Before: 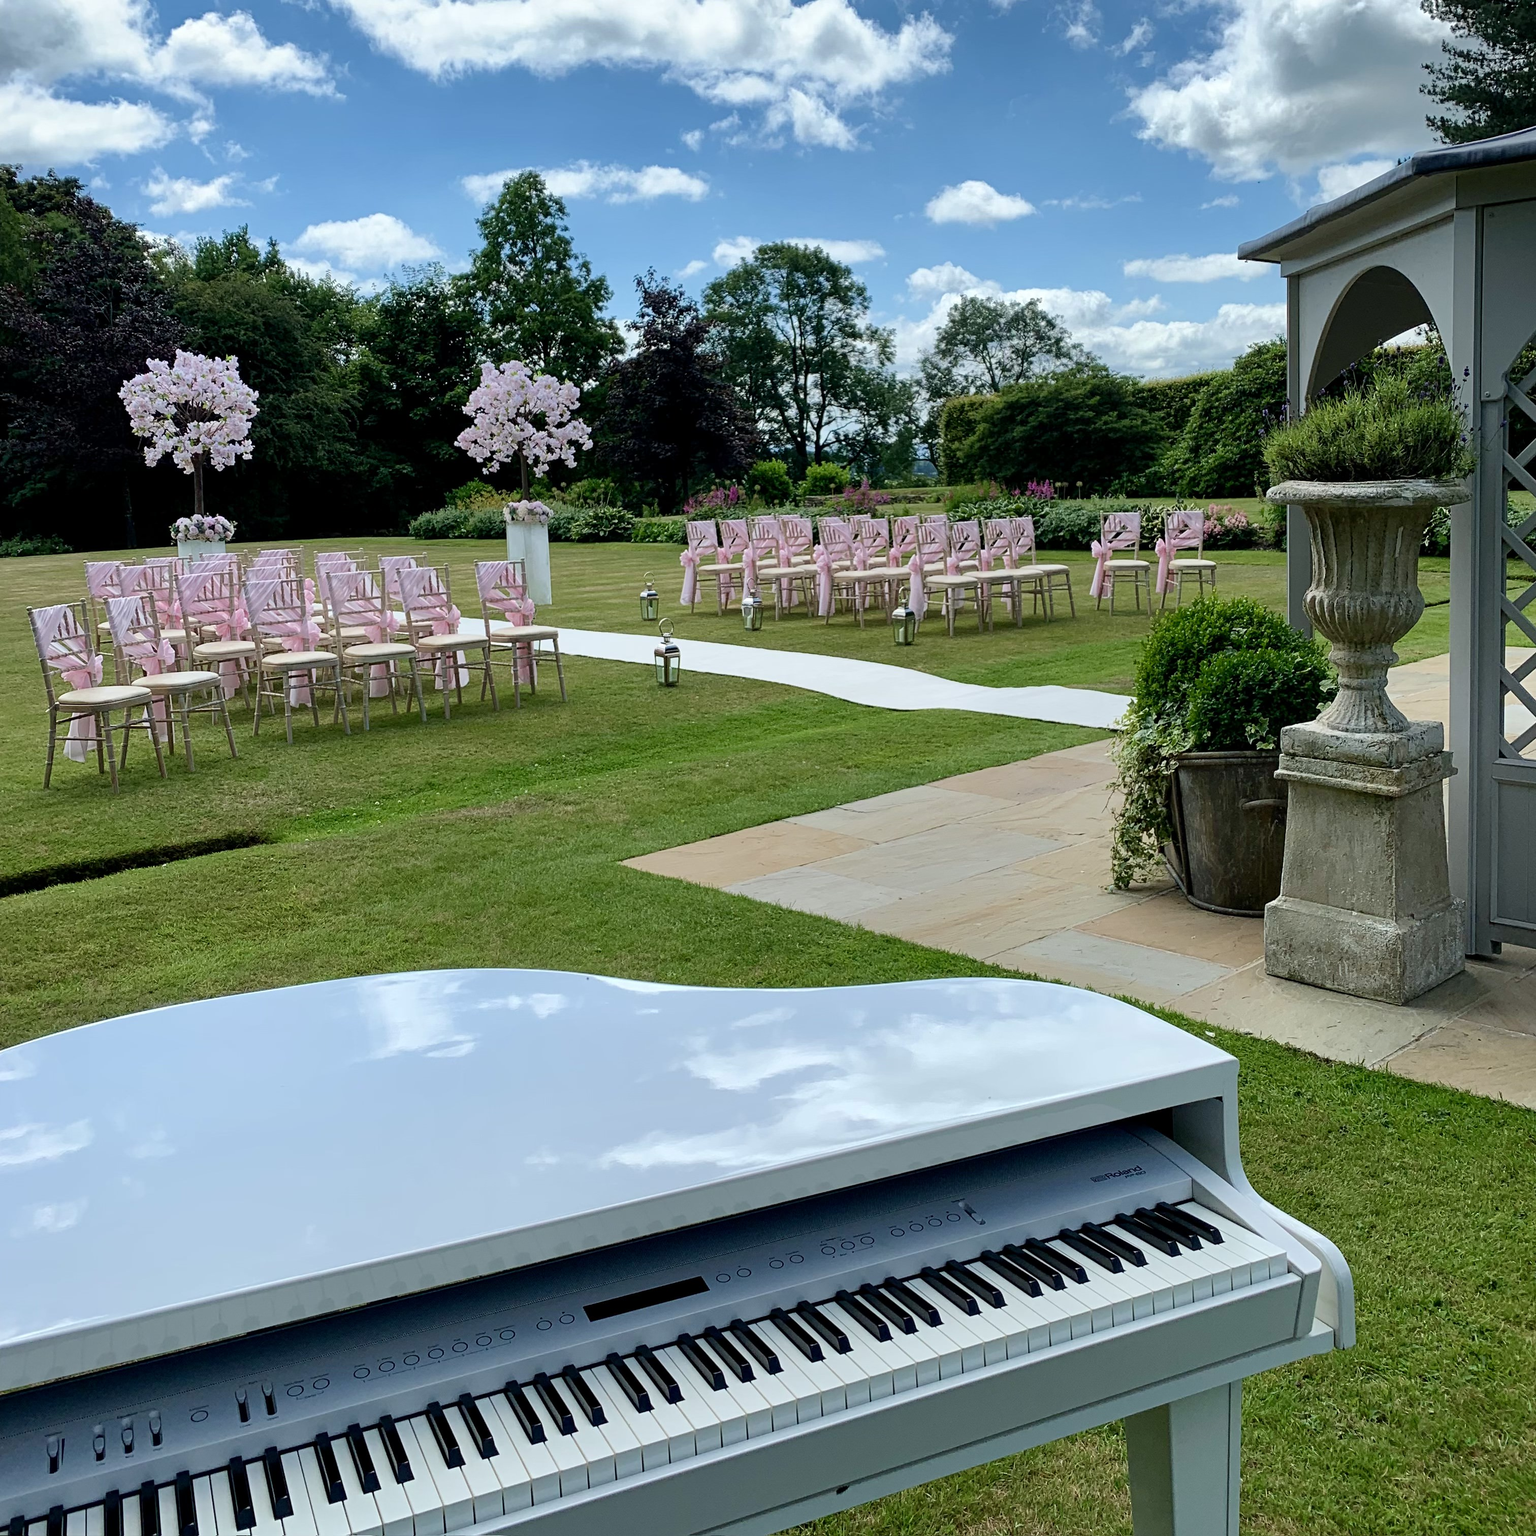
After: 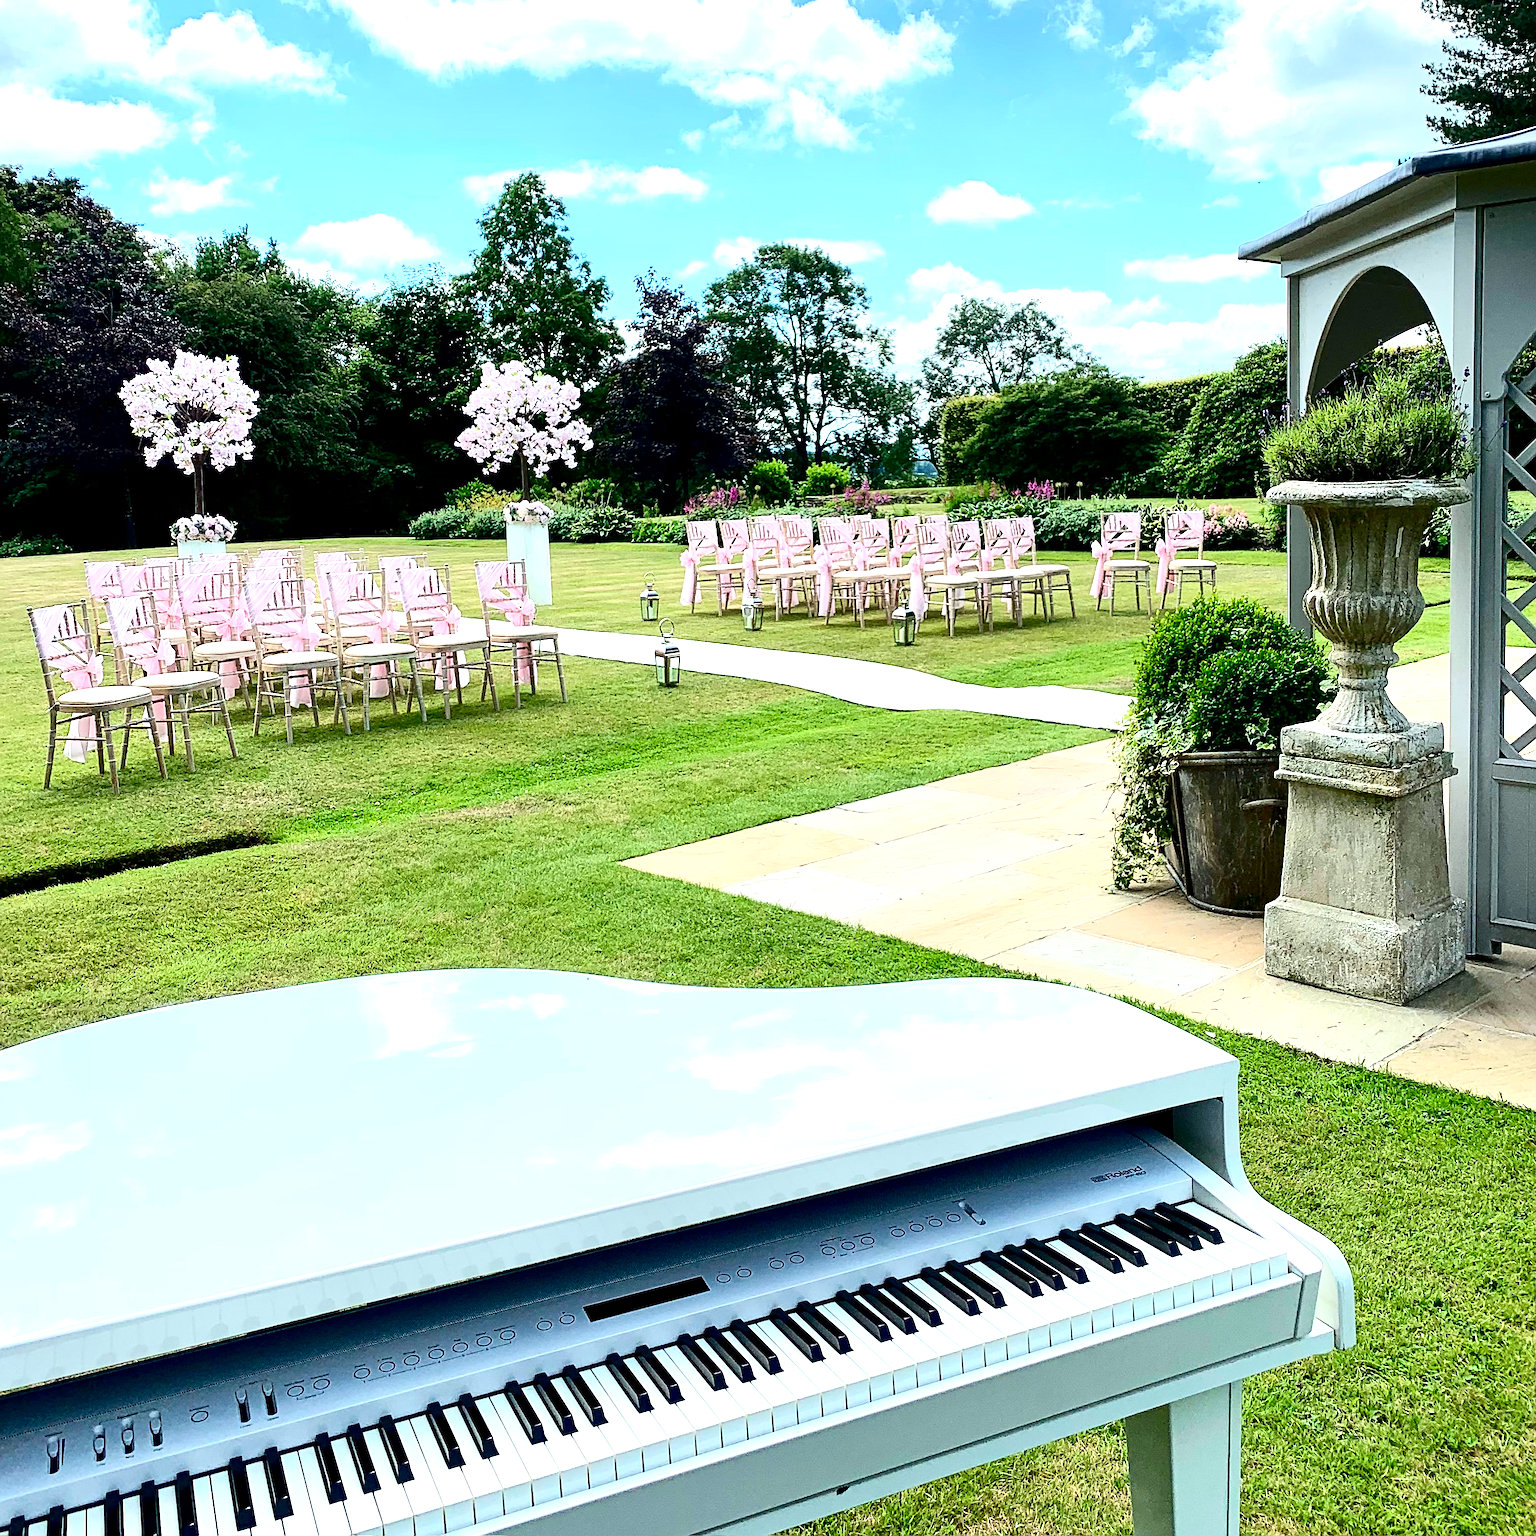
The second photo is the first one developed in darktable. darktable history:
exposure: black level correction 0.001, exposure 1.3 EV, compensate highlight preservation false
contrast brightness saturation: contrast 0.28
sharpen: on, module defaults
